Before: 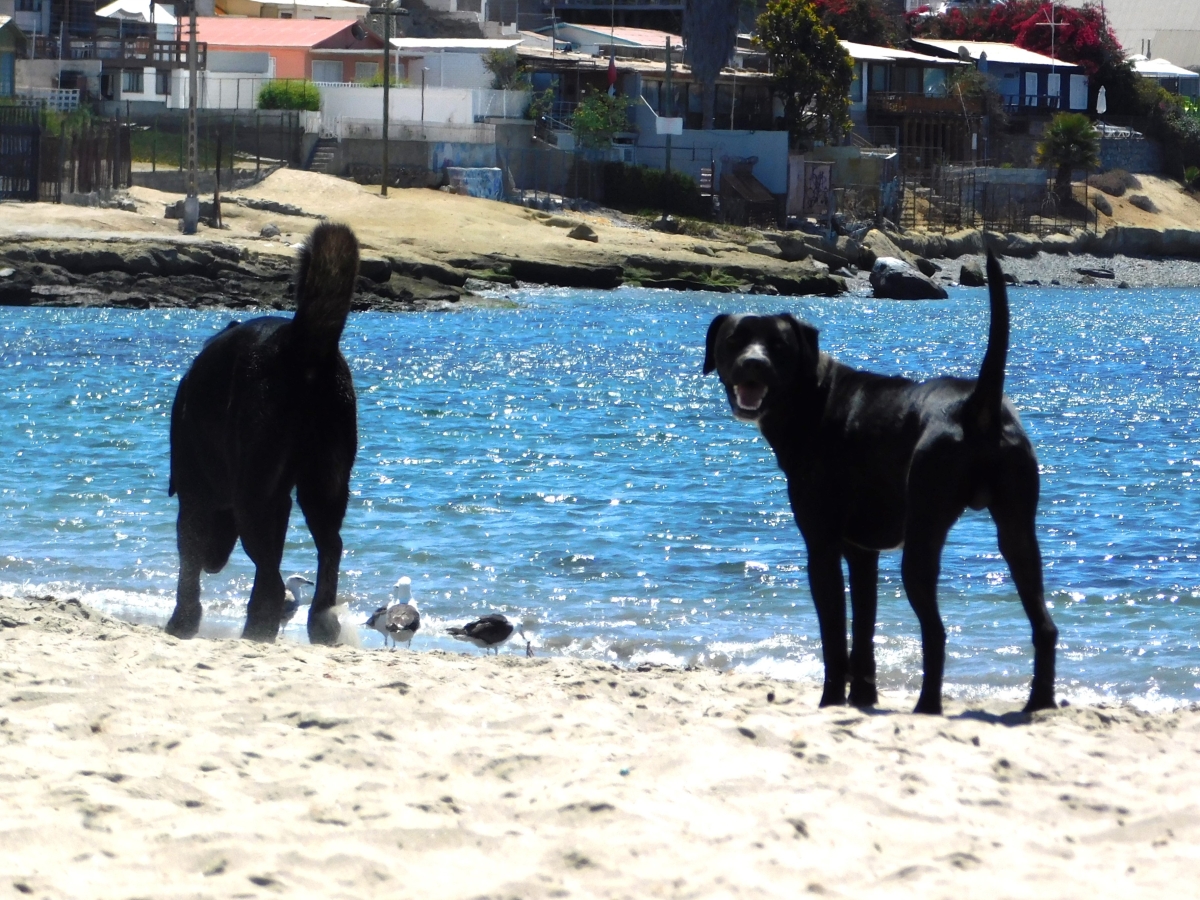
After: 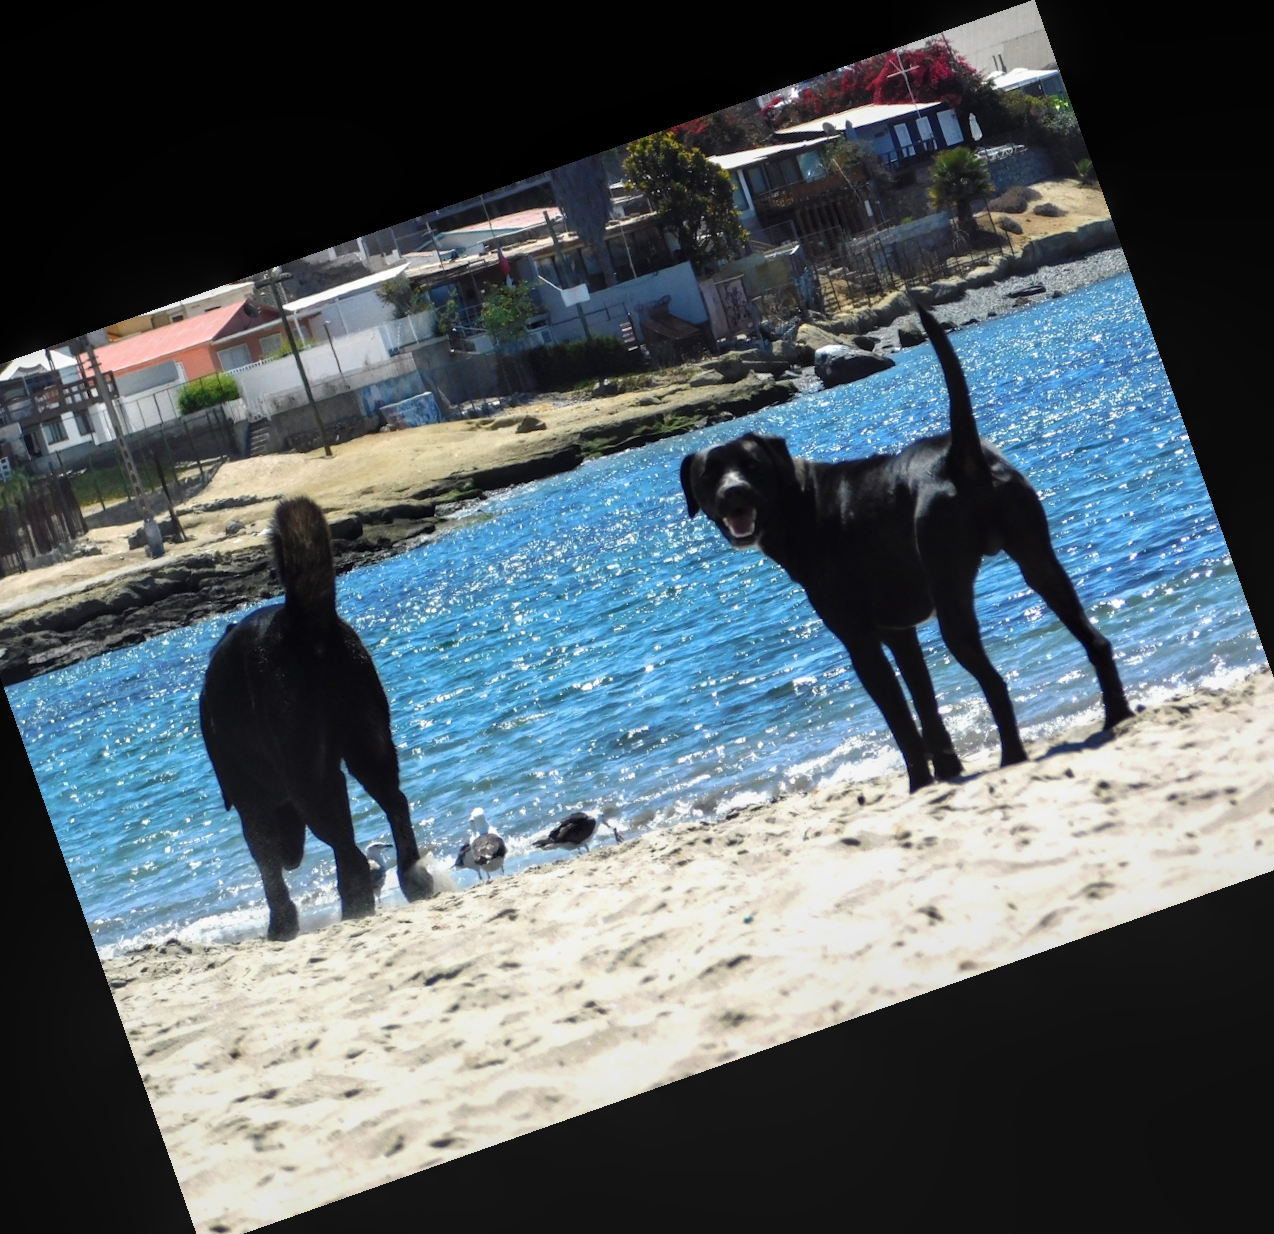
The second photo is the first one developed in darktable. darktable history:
crop and rotate: angle 19.43°, left 6.812%, right 4.125%, bottom 1.087%
local contrast: on, module defaults
